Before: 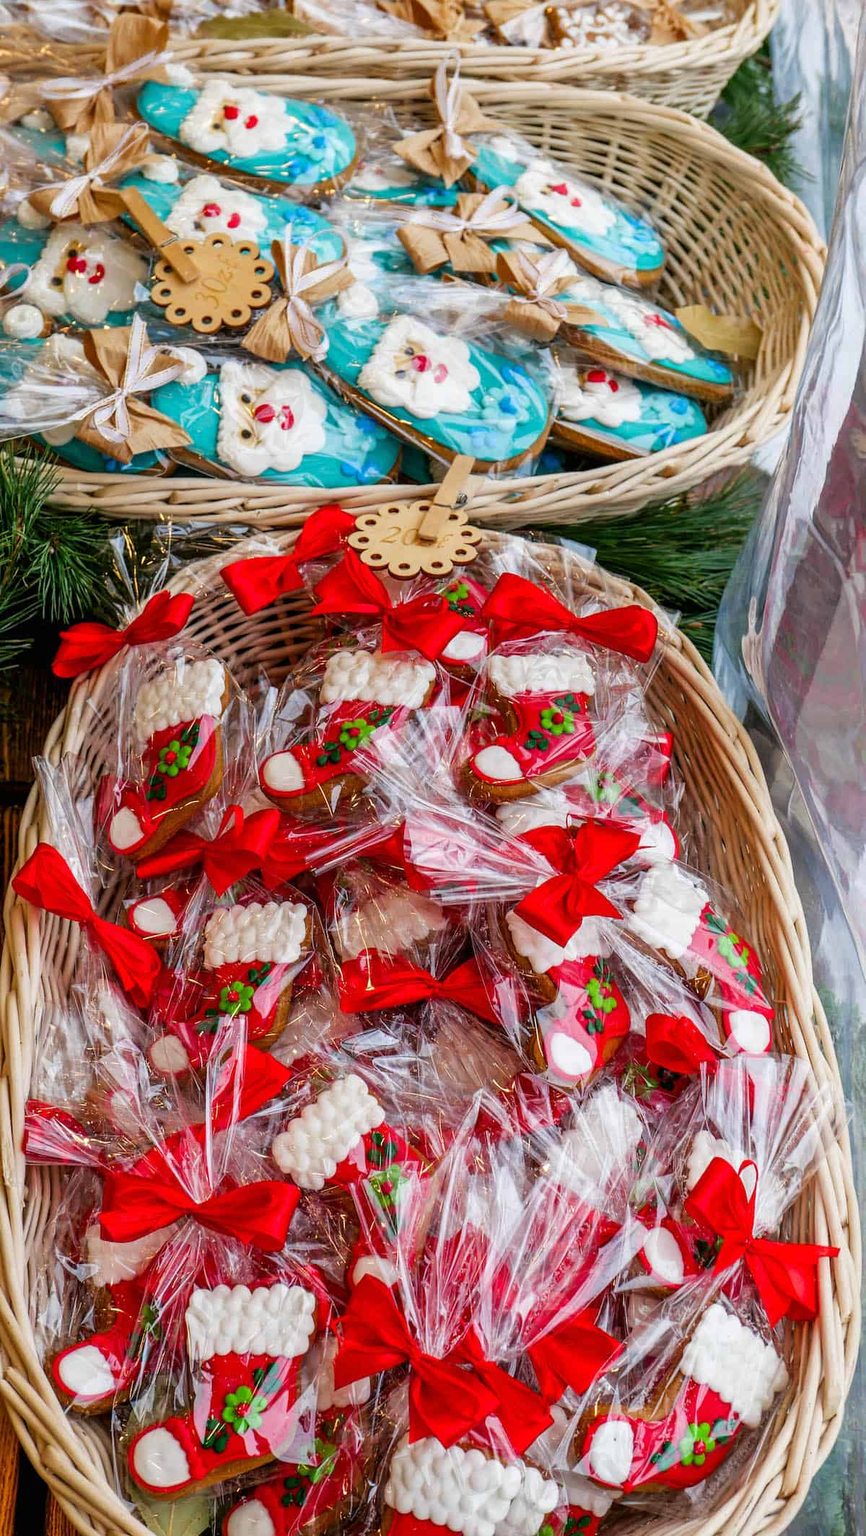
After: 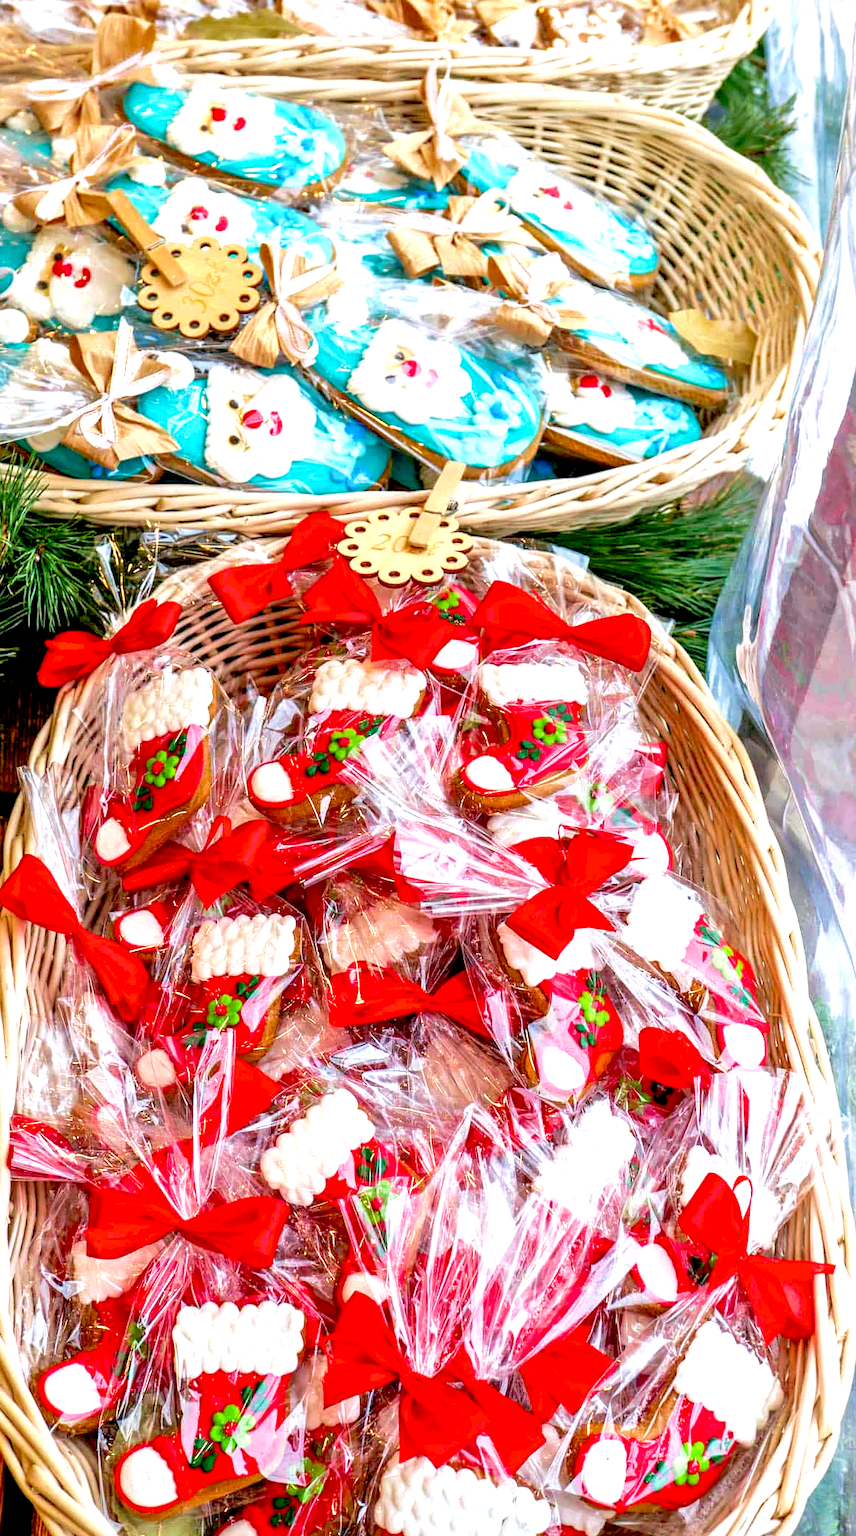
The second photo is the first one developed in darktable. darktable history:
white balance: red 0.982, blue 1.018
tone equalizer: -8 EV 1 EV, -7 EV 1 EV, -6 EV 1 EV, -5 EV 1 EV, -4 EV 1 EV, -3 EV 0.75 EV, -2 EV 0.5 EV, -1 EV 0.25 EV
crop and rotate: left 1.774%, right 0.633%, bottom 1.28%
exposure: black level correction 0.008, exposure 0.979 EV, compensate highlight preservation false
velvia: on, module defaults
